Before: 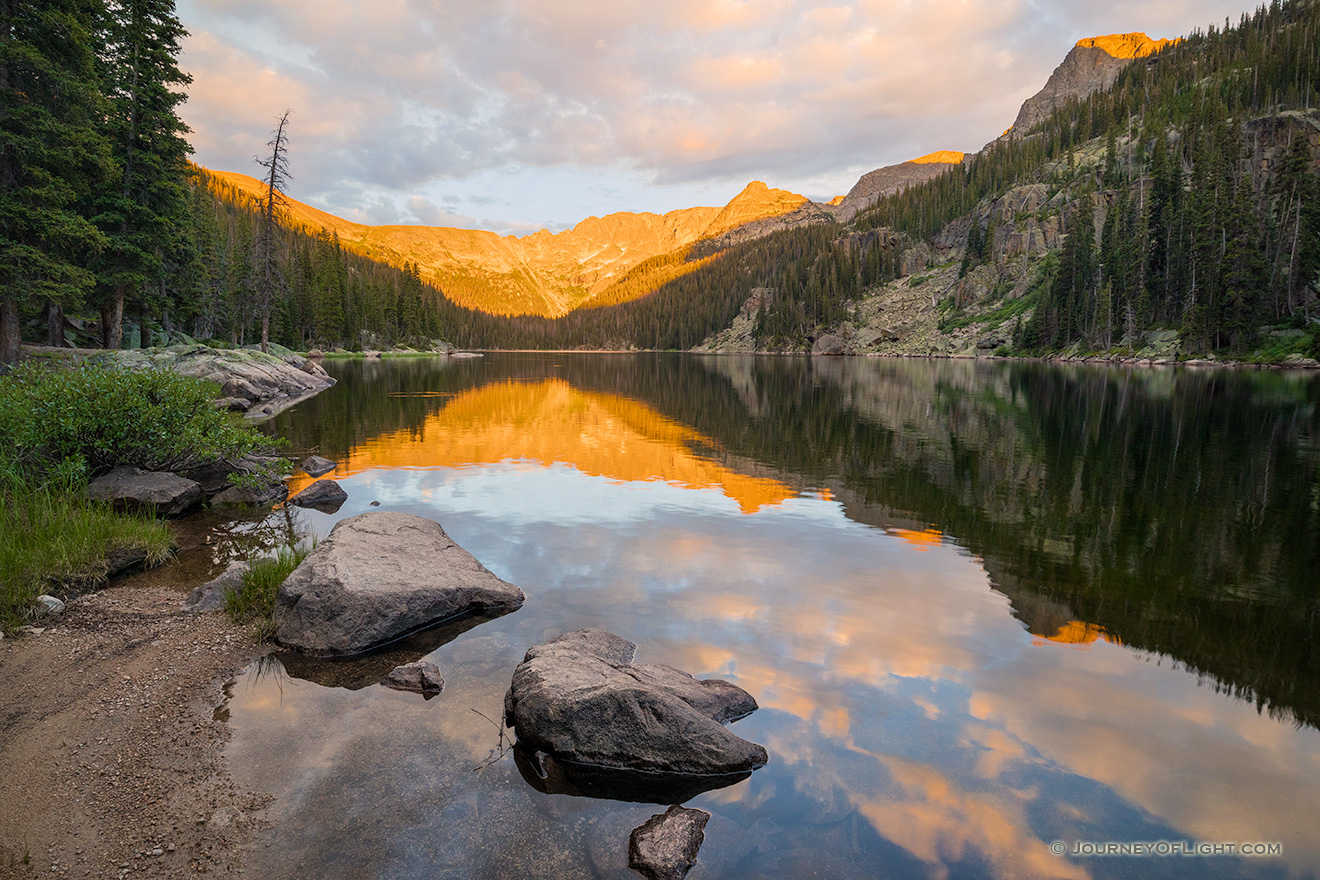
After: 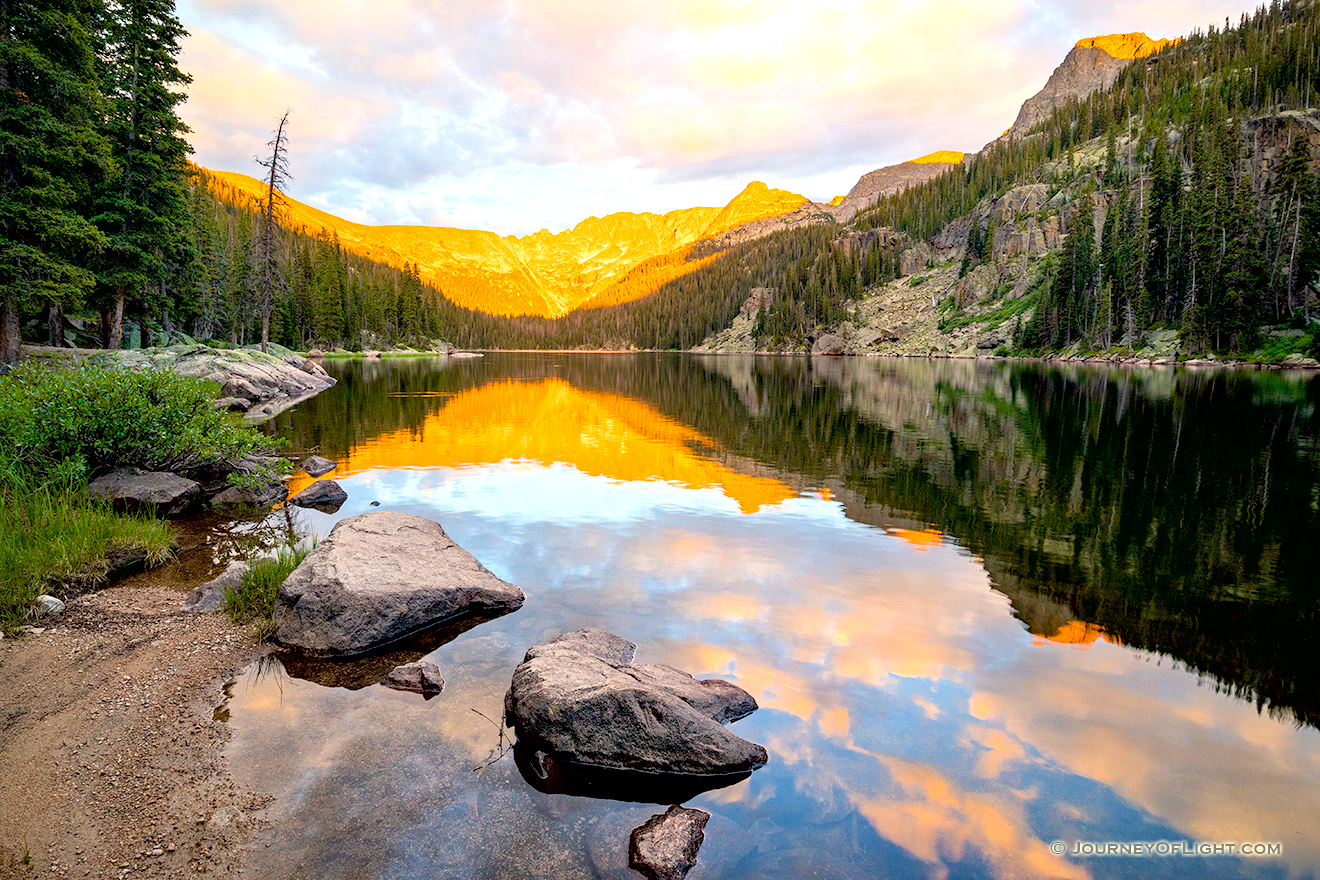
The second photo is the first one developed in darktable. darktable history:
contrast brightness saturation: contrast 0.07, brightness 0.08, saturation 0.18
haze removal: compatibility mode true, adaptive false
exposure: black level correction 0.012, exposure 0.7 EV, compensate exposure bias true, compensate highlight preservation false
